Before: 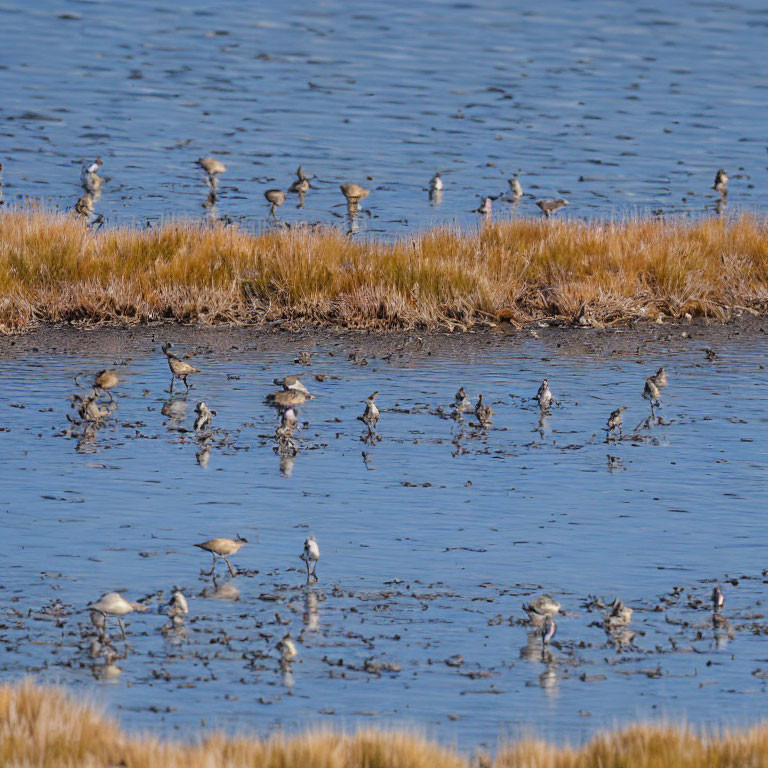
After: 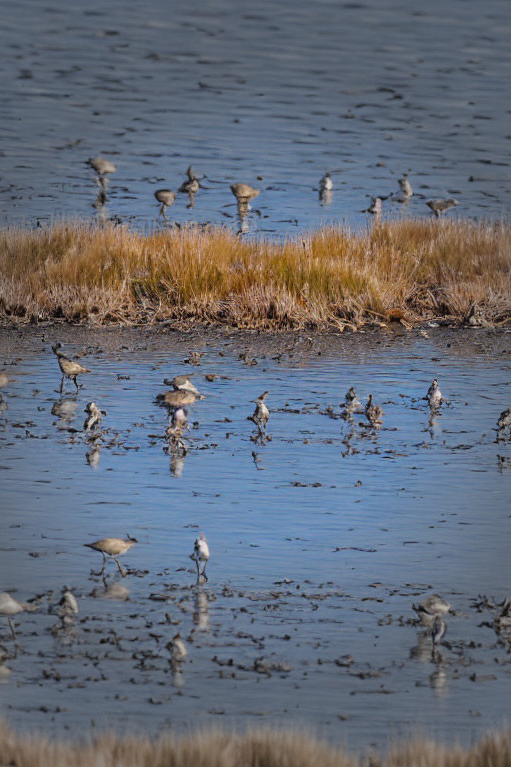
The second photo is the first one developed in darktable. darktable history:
crop and rotate: left 14.436%, right 18.898%
vignetting: fall-off start 40%, fall-off radius 40%
